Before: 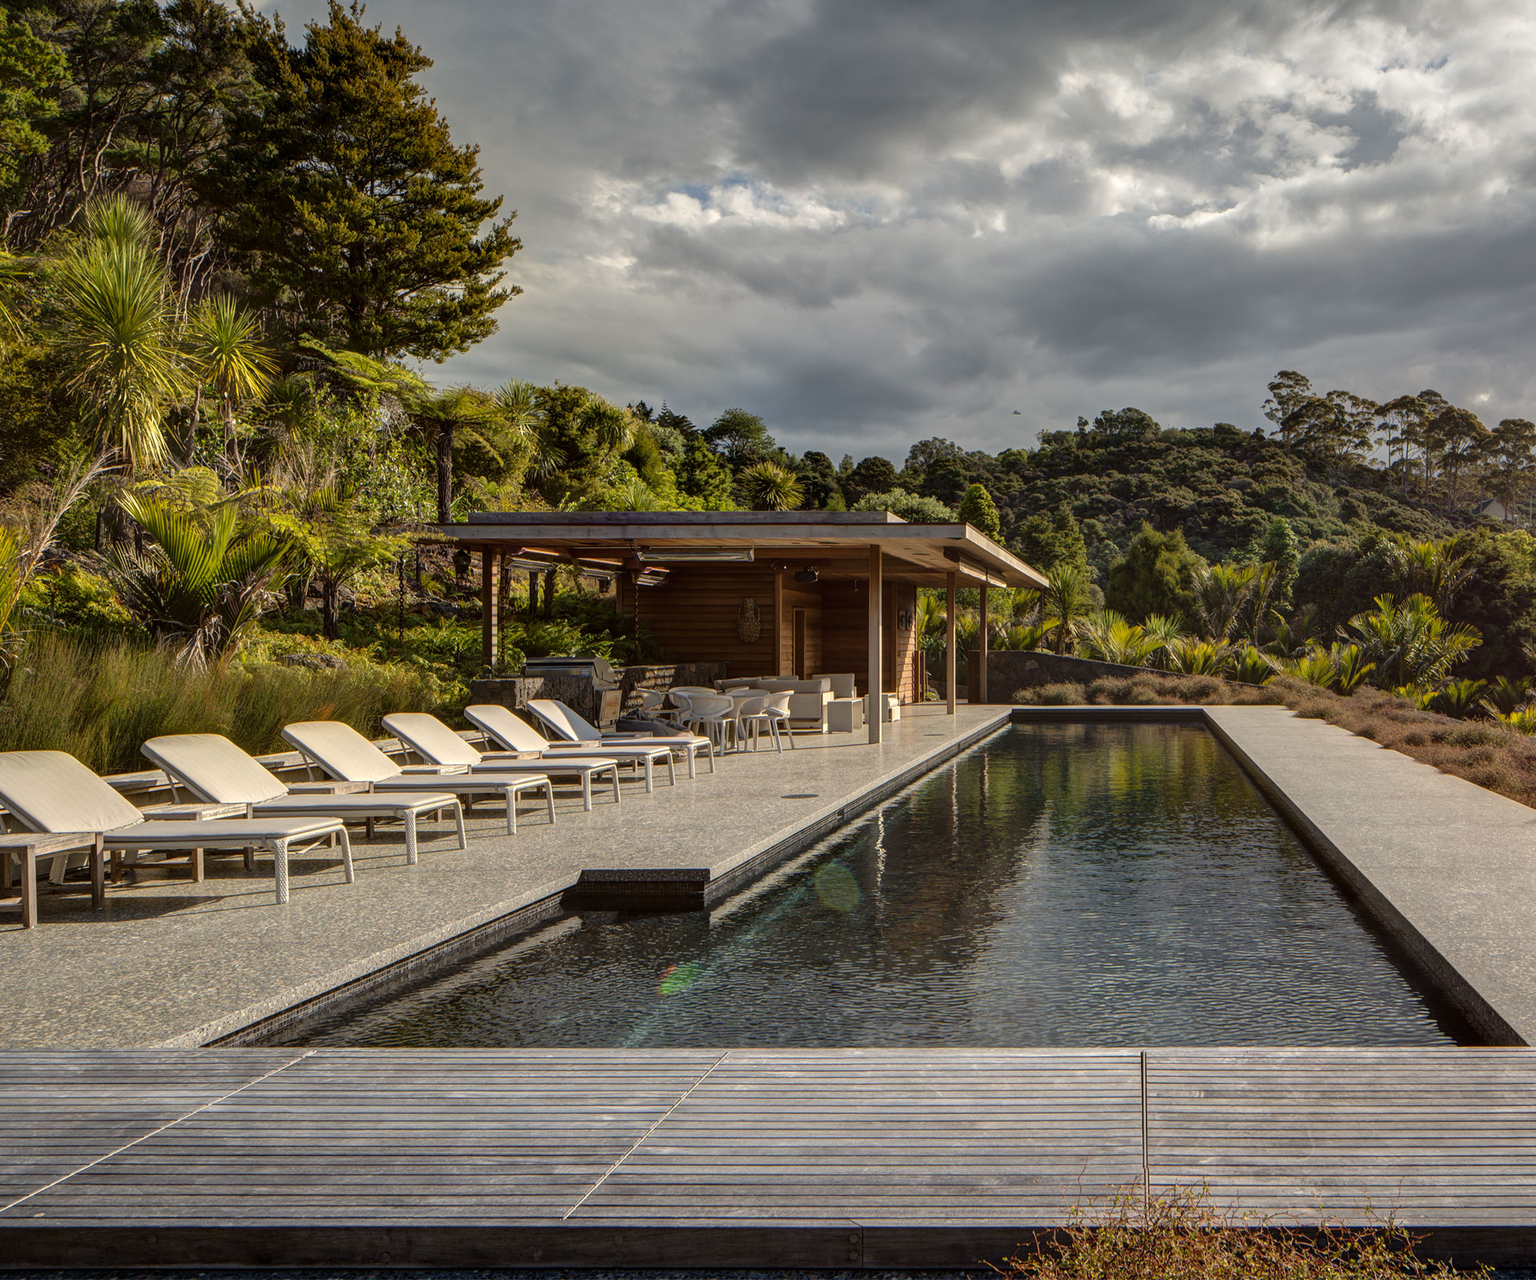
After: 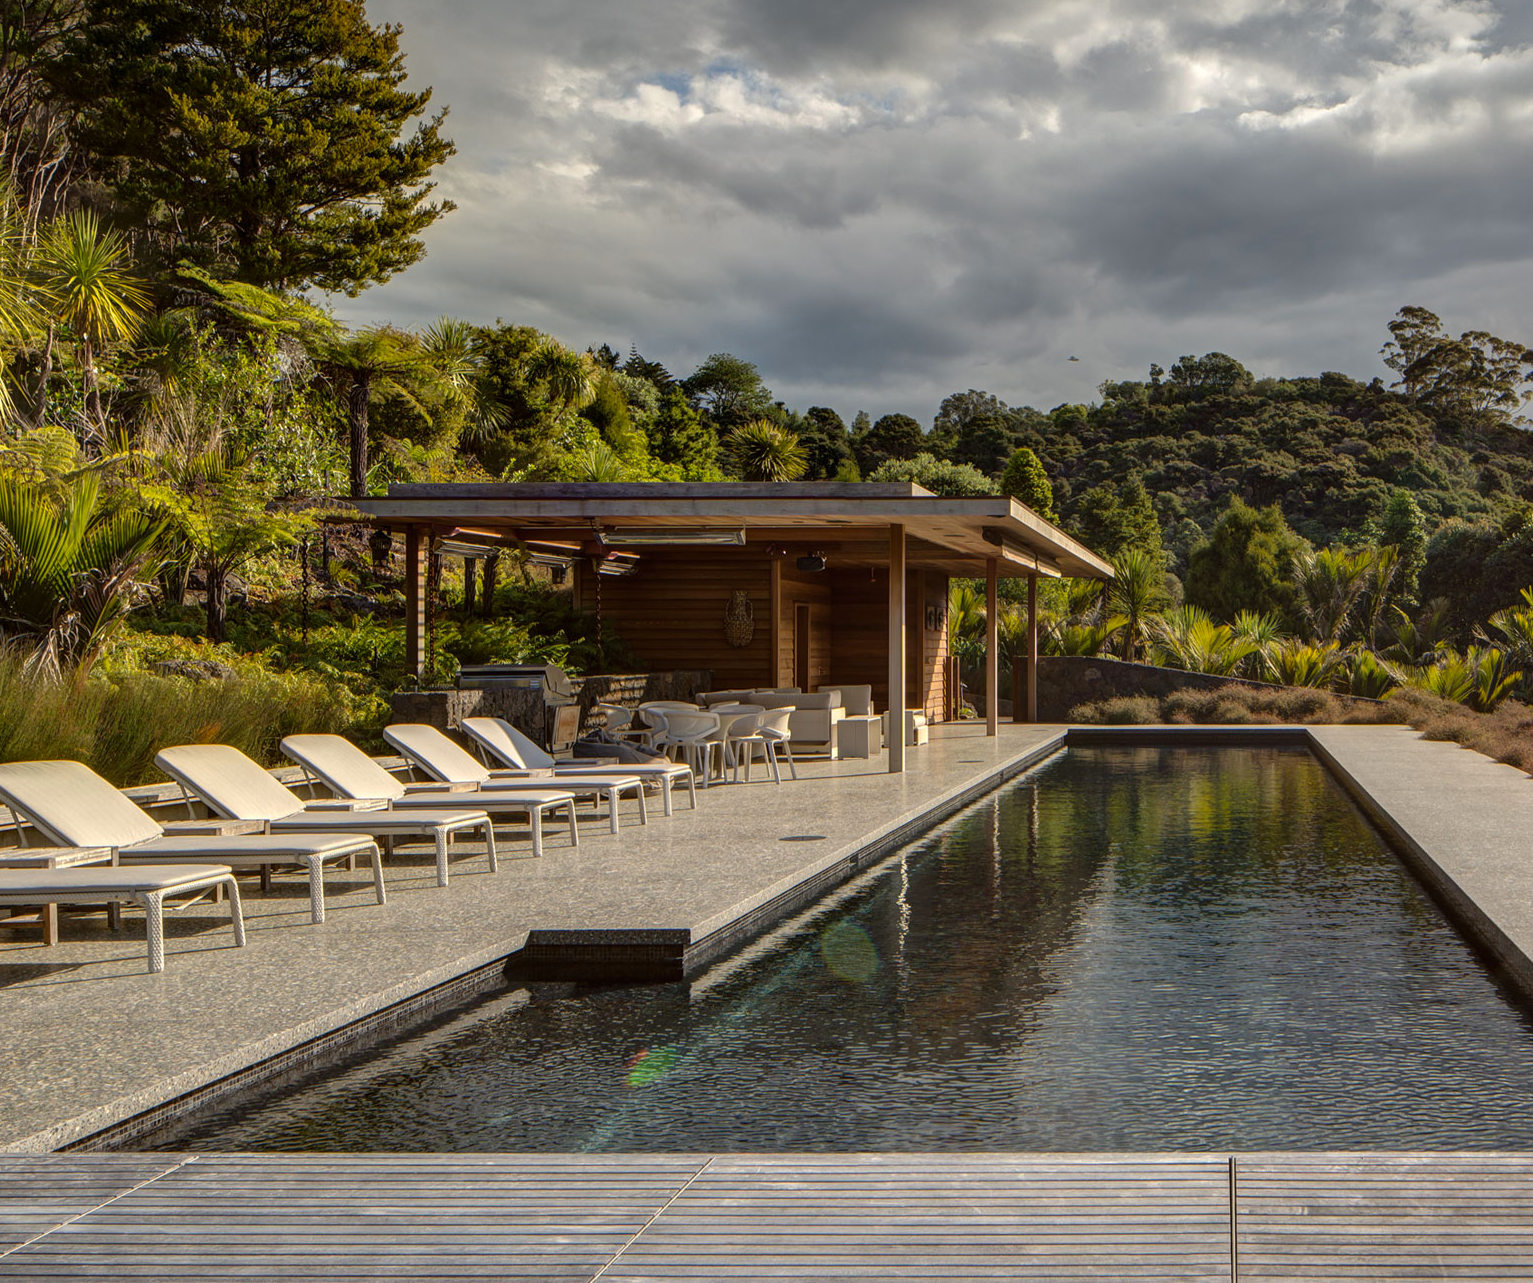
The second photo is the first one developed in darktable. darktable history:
color correction: highlights b* 0.038, saturation 1.09
crop and rotate: left 10.275%, top 9.833%, right 9.844%, bottom 9.919%
